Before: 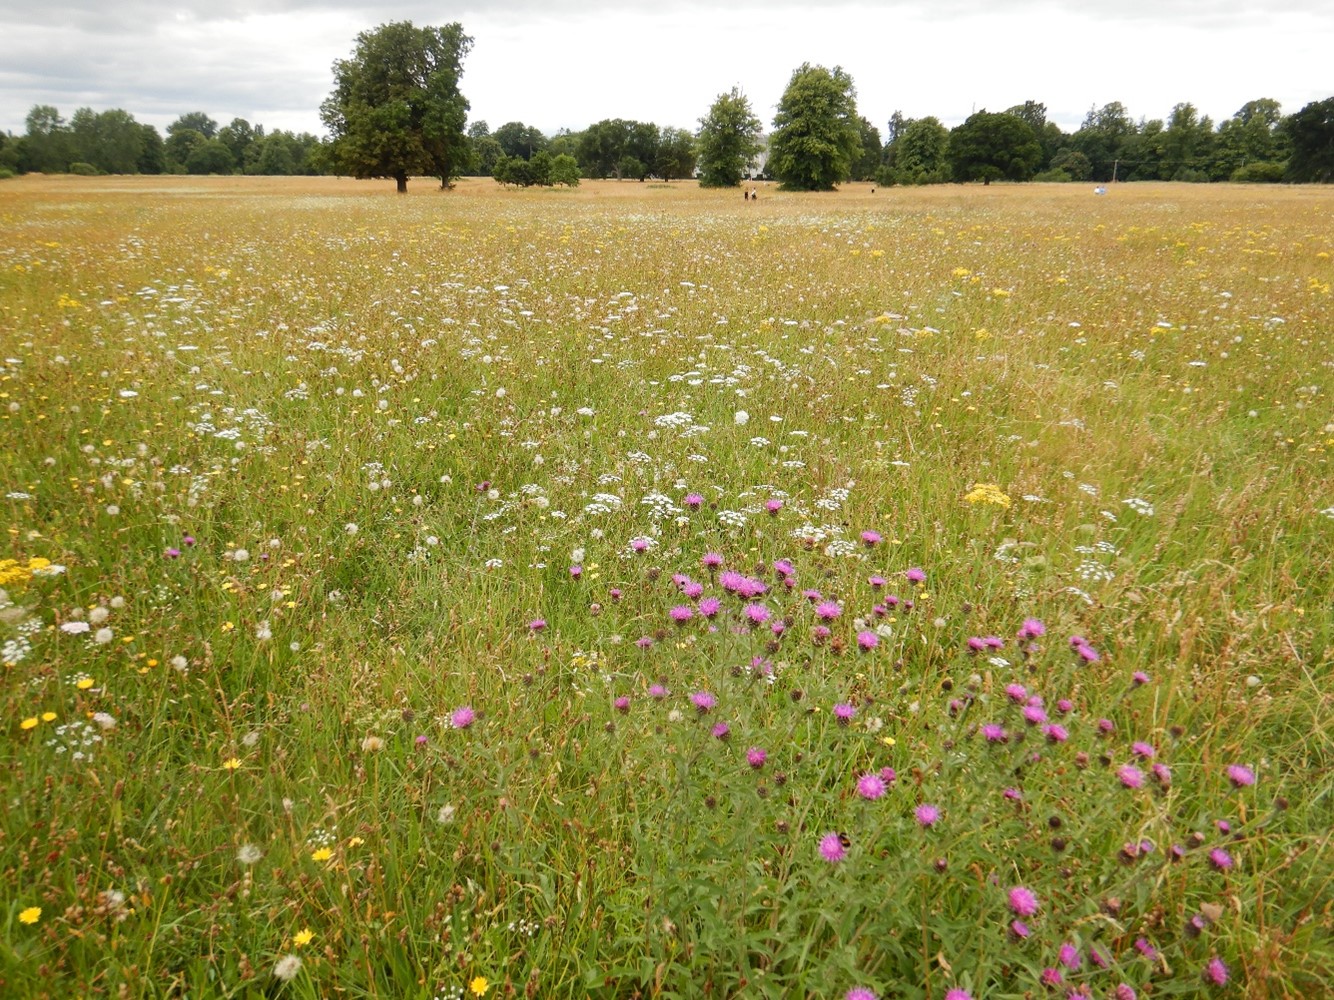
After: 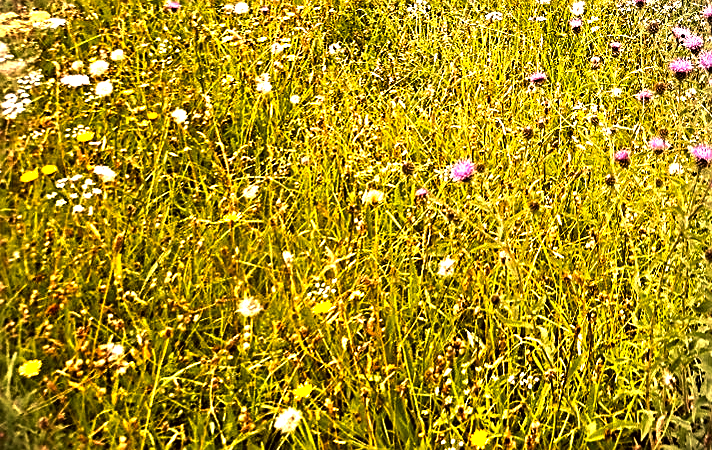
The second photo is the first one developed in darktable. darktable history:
color correction: highlights a* 17.94, highlights b* 35.39, shadows a* 1.48, shadows b* 6.42, saturation 1.01
levels: levels [0.044, 0.475, 0.791]
crop and rotate: top 54.778%, right 46.61%, bottom 0.159%
sharpen: on, module defaults
vignetting: fall-off start 91.19%
white balance: red 1.066, blue 1.119
exposure: black level correction 0.001, exposure 0.5 EV, compensate exposure bias true, compensate highlight preservation false
contrast equalizer: octaves 7, y [[0.5, 0.542, 0.583, 0.625, 0.667, 0.708], [0.5 ×6], [0.5 ×6], [0 ×6], [0 ×6]]
